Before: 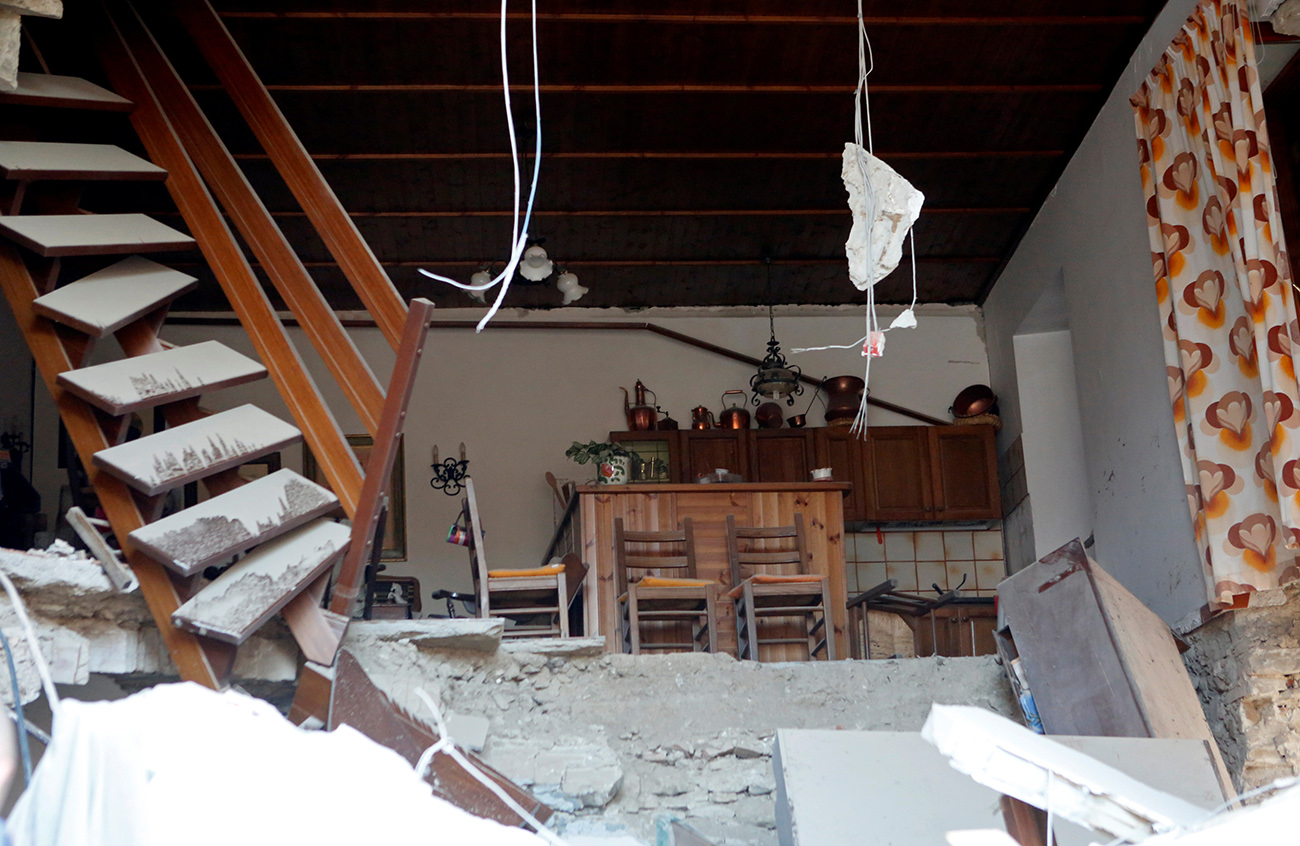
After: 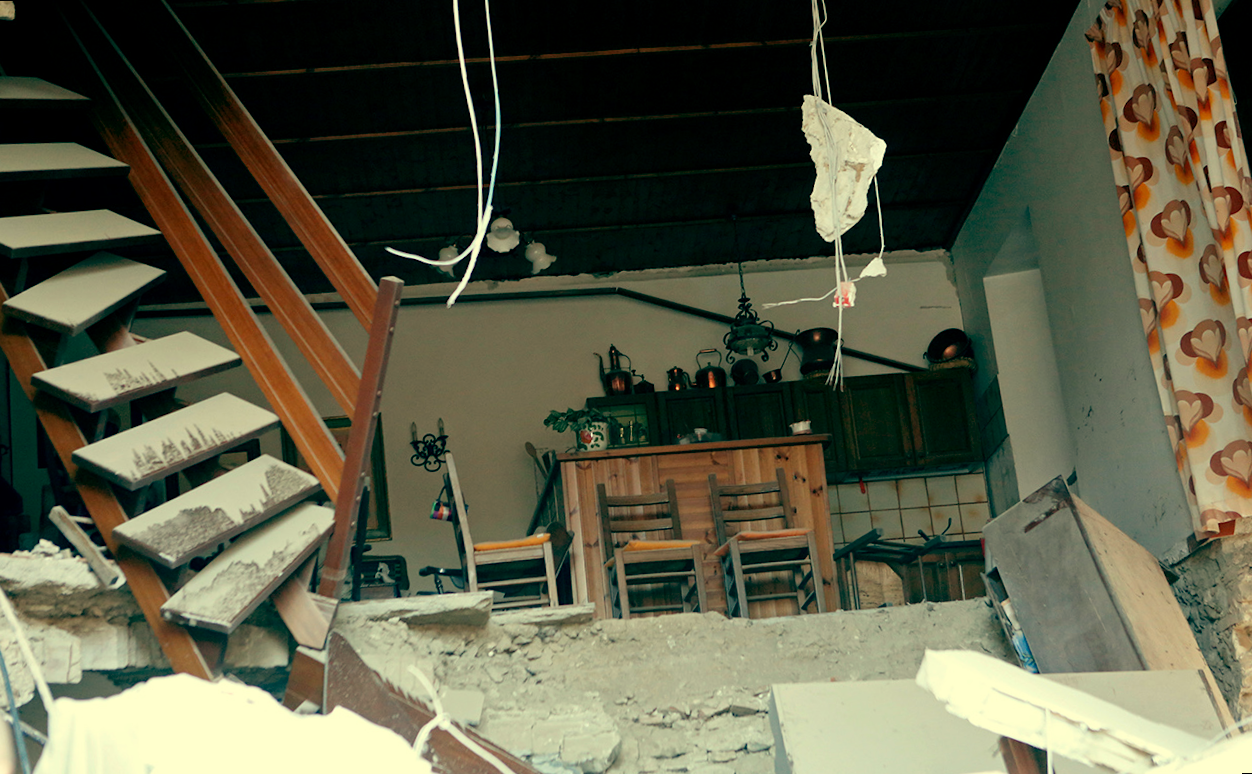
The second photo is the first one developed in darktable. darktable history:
rotate and perspective: rotation -3.52°, crop left 0.036, crop right 0.964, crop top 0.081, crop bottom 0.919
white balance: emerald 1
color balance: mode lift, gamma, gain (sRGB), lift [1, 0.69, 1, 1], gamma [1, 1.482, 1, 1], gain [1, 1, 1, 0.802]
